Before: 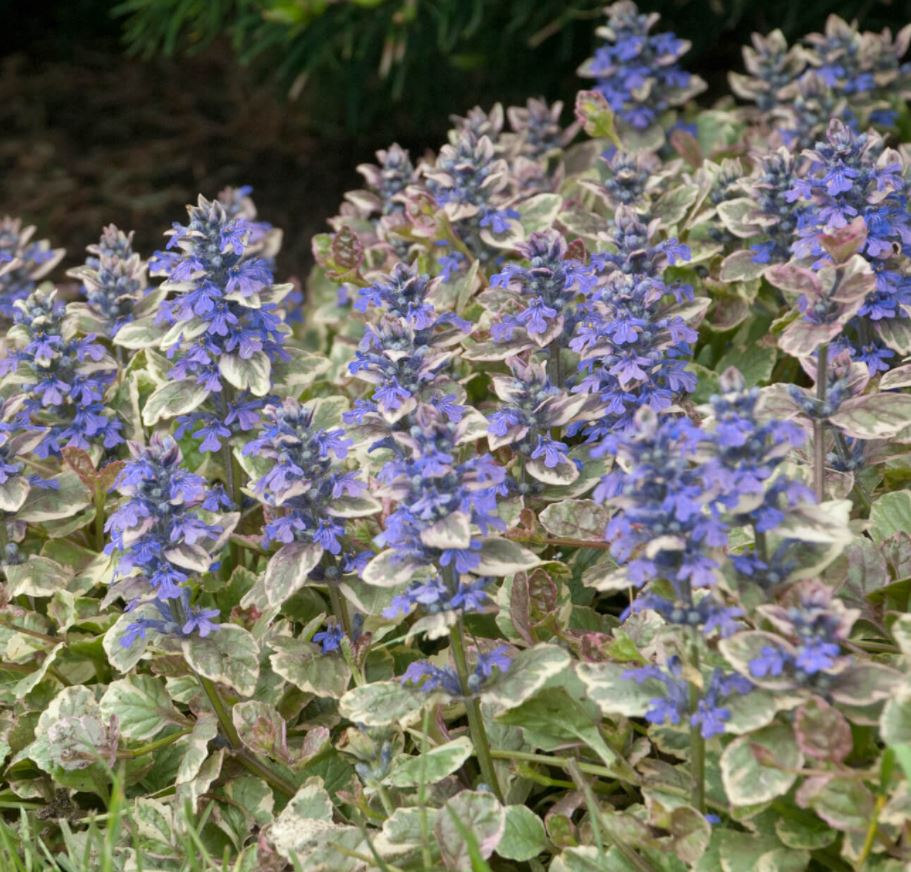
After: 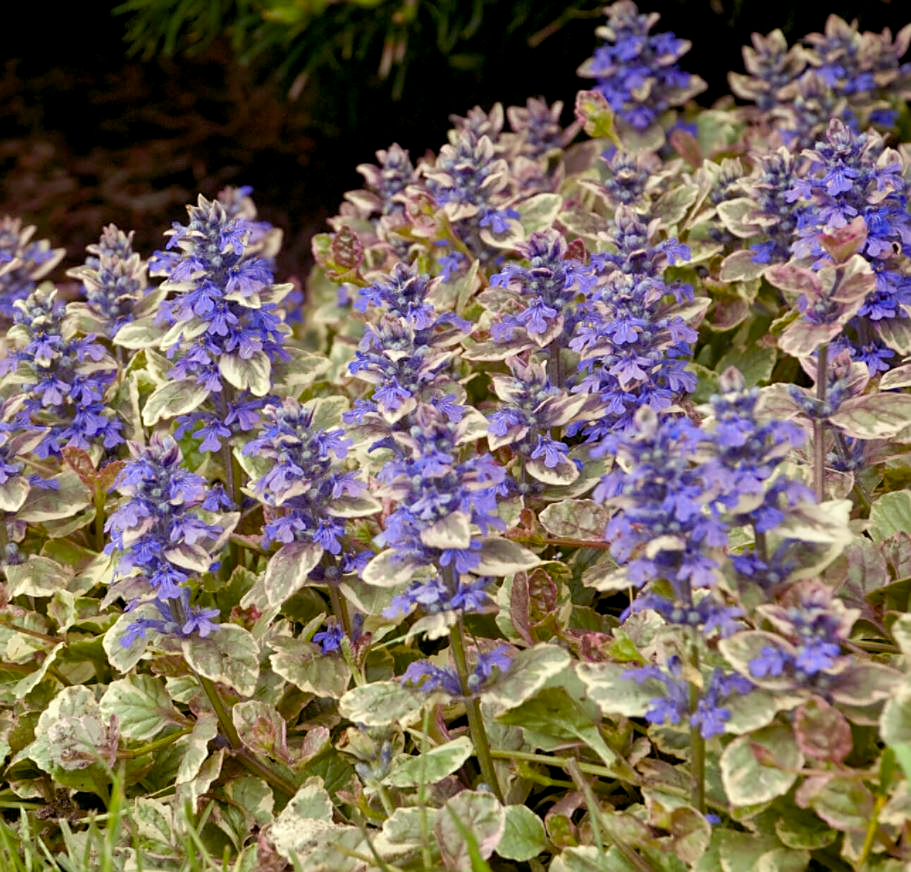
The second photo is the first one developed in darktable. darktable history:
sharpen: radius 1.864, amount 0.398, threshold 1.271
color balance rgb: shadows lift › luminance -21.66%, shadows lift › chroma 8.98%, shadows lift › hue 283.37°, power › chroma 1.05%, power › hue 25.59°, highlights gain › luminance 6.08%, highlights gain › chroma 2.55%, highlights gain › hue 90°, global offset › luminance -0.87%, perceptual saturation grading › global saturation 25%, perceptual saturation grading › highlights -28.39%, perceptual saturation grading › shadows 33.98%
